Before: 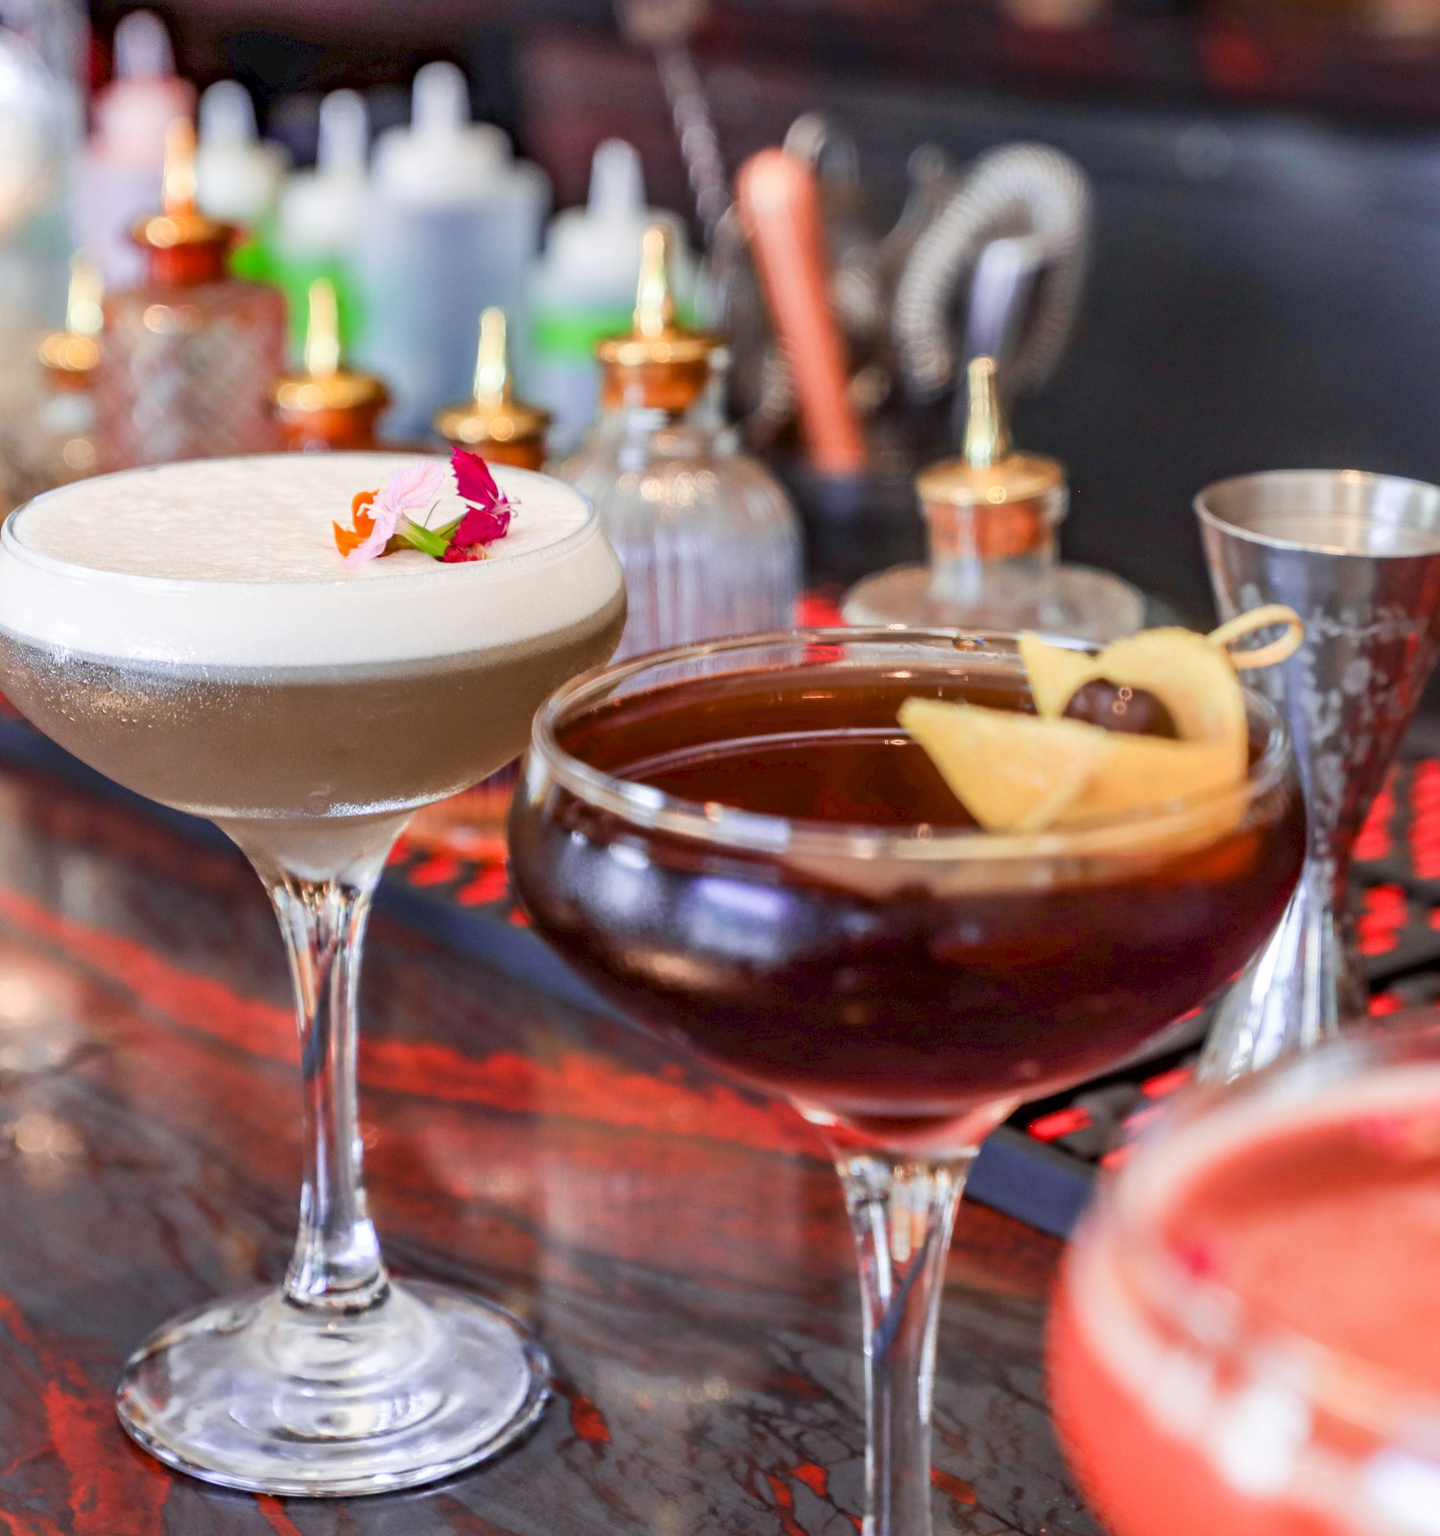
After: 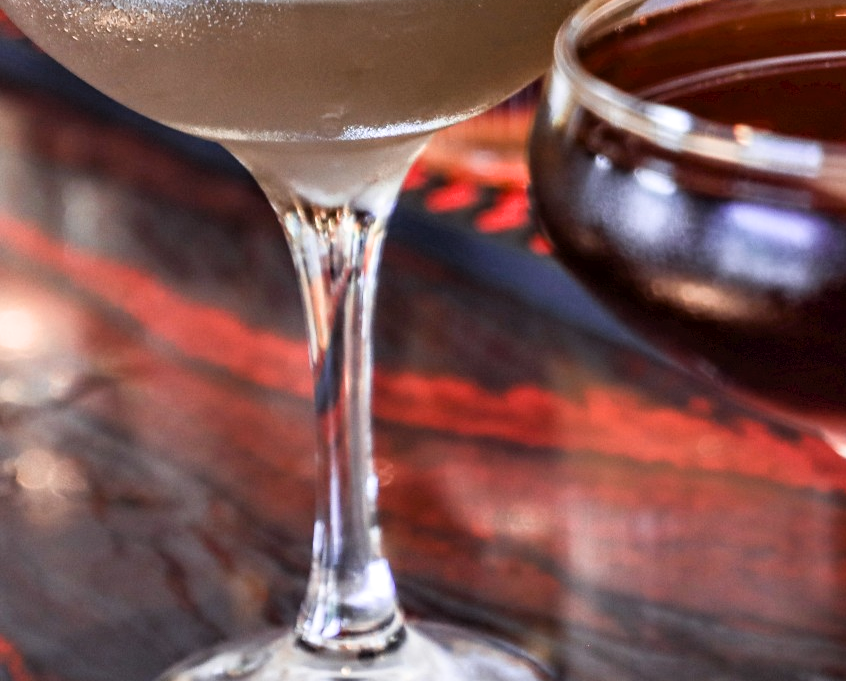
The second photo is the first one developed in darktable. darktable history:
filmic rgb: white relative exposure 2.34 EV, hardness 6.59
crop: top 44.483%, right 43.593%, bottom 12.892%
